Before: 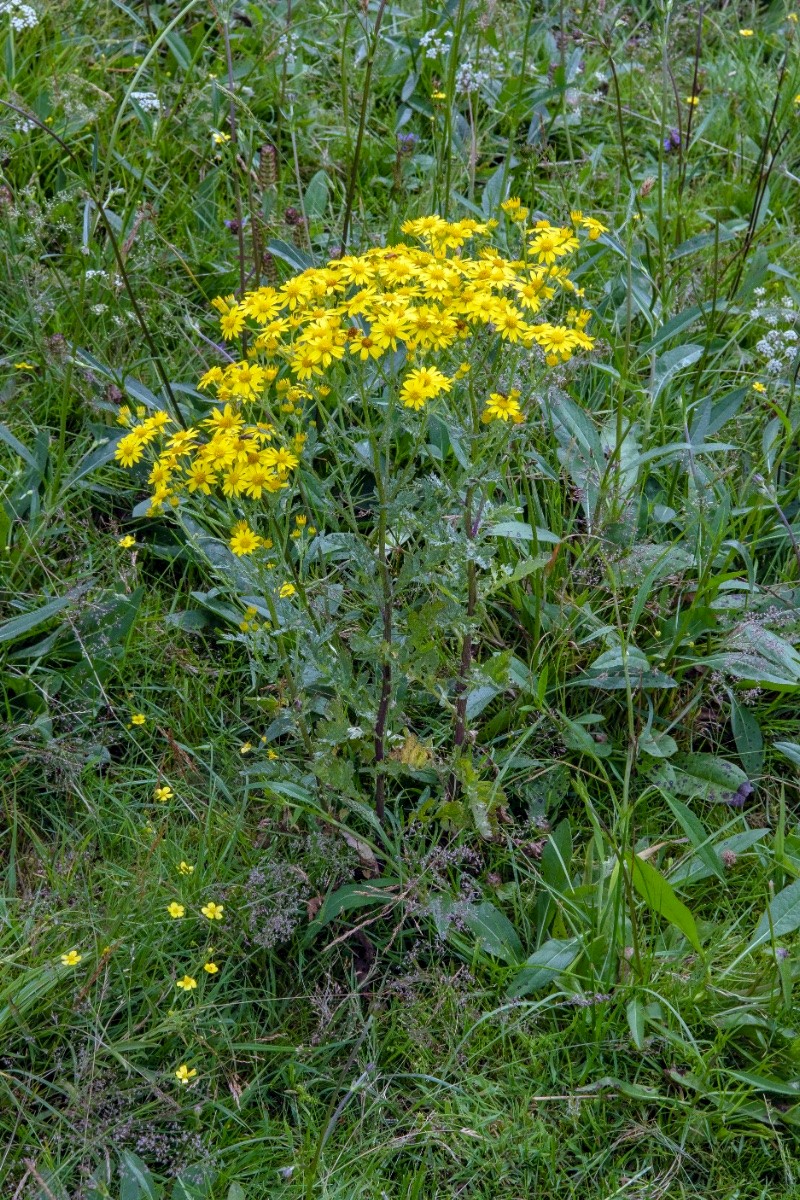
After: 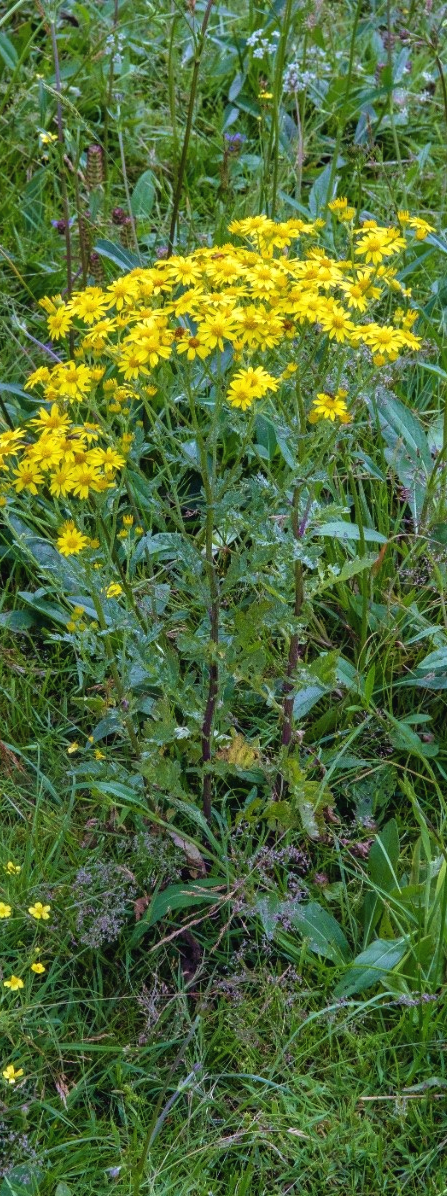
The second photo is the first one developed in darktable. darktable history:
crop: left 21.674%, right 22.086%
velvia: on, module defaults
exposure: black level correction -0.003, exposure 0.04 EV, compensate highlight preservation false
